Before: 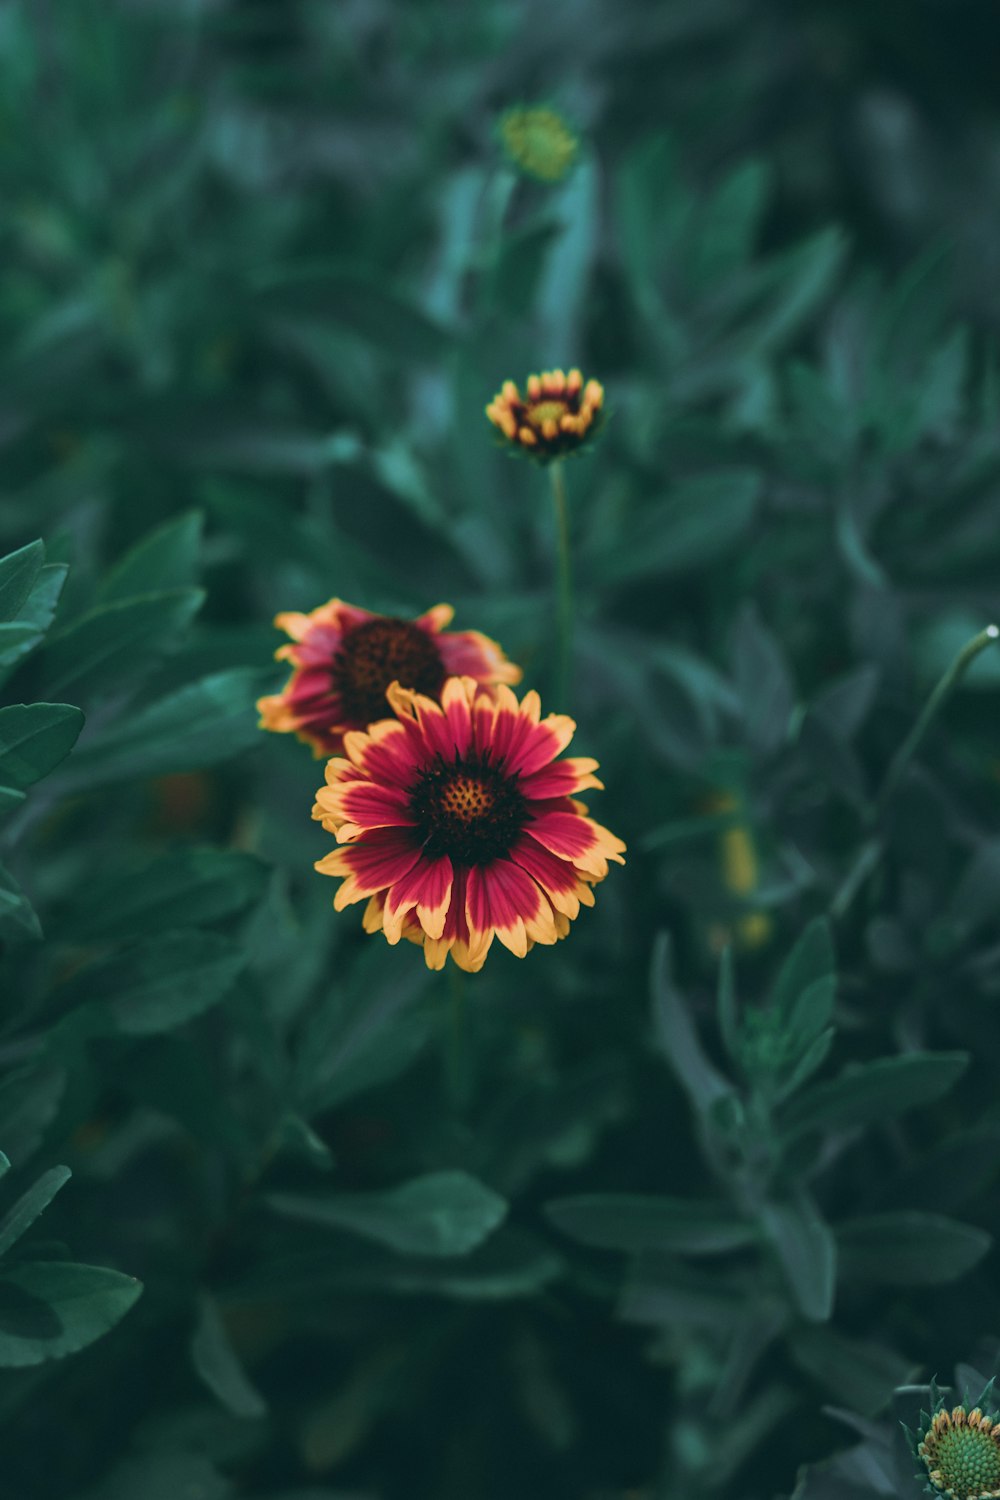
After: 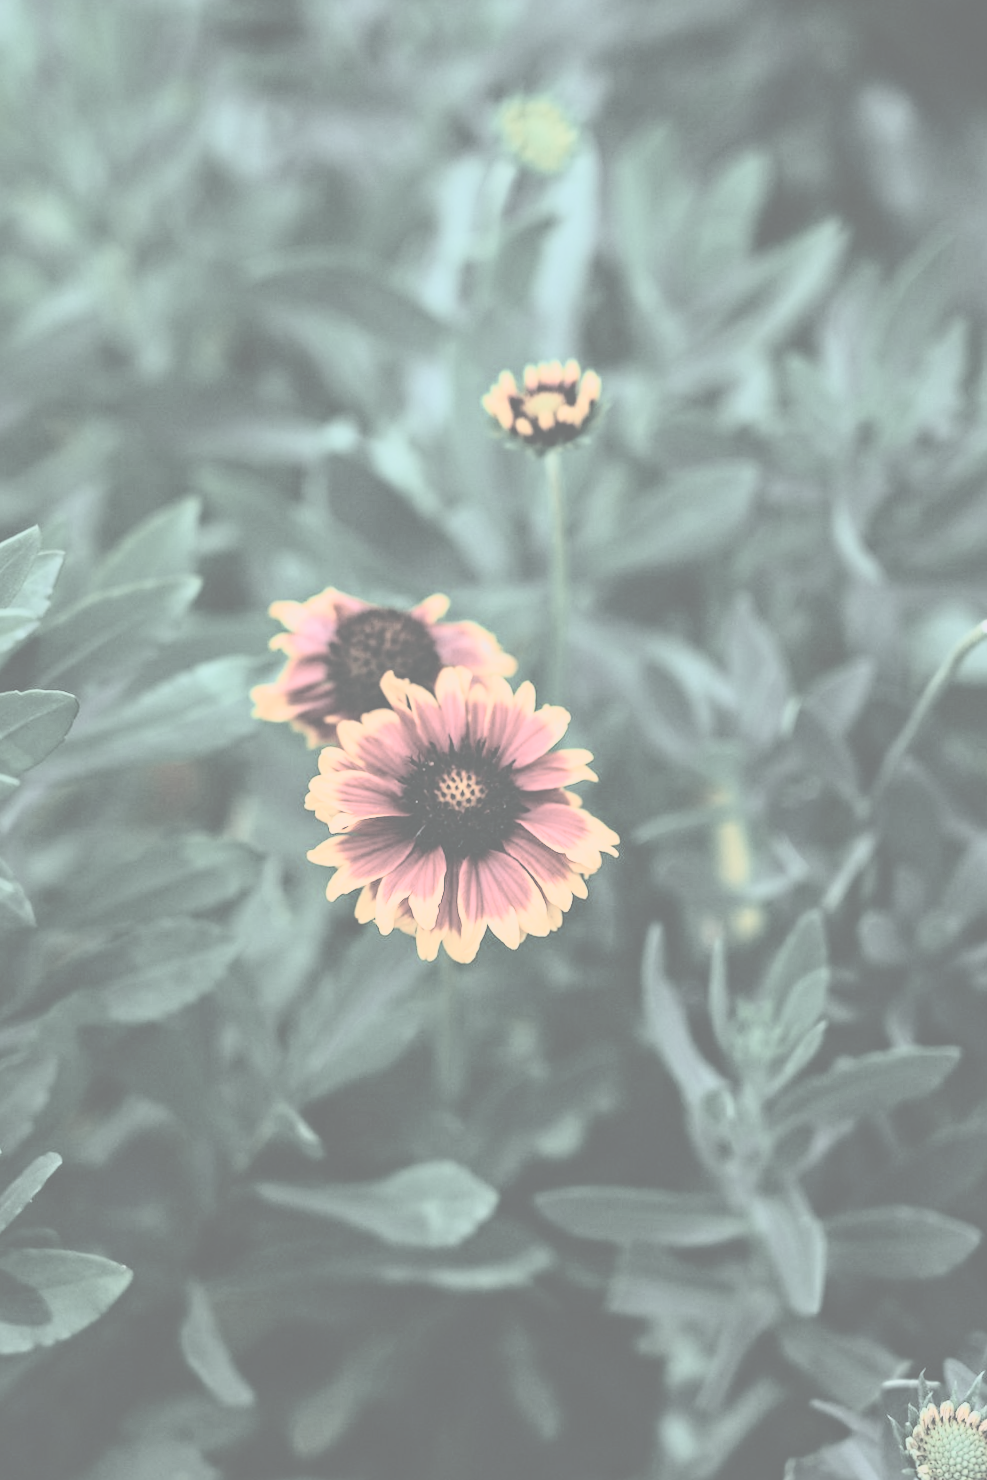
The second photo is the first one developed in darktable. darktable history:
rgb curve: curves: ch0 [(0, 0) (0.21, 0.15) (0.24, 0.21) (0.5, 0.75) (0.75, 0.96) (0.89, 0.99) (1, 1)]; ch1 [(0, 0.02) (0.21, 0.13) (0.25, 0.2) (0.5, 0.67) (0.75, 0.9) (0.89, 0.97) (1, 1)]; ch2 [(0, 0.02) (0.21, 0.13) (0.25, 0.2) (0.5, 0.67) (0.75, 0.9) (0.89, 0.97) (1, 1)], compensate middle gray true
color balance rgb: shadows lift › chroma 2%, shadows lift › hue 217.2°, power › chroma 0.25%, power › hue 60°, highlights gain › chroma 1.5%, highlights gain › hue 309.6°, global offset › luminance -0.5%, perceptual saturation grading › global saturation 15%, global vibrance 20%
haze removal: compatibility mode true, adaptive false
crop and rotate: angle -0.5°
contrast brightness saturation: contrast -0.32, brightness 0.75, saturation -0.78
exposure: exposure 0.6 EV, compensate highlight preservation false
color balance: input saturation 99%
